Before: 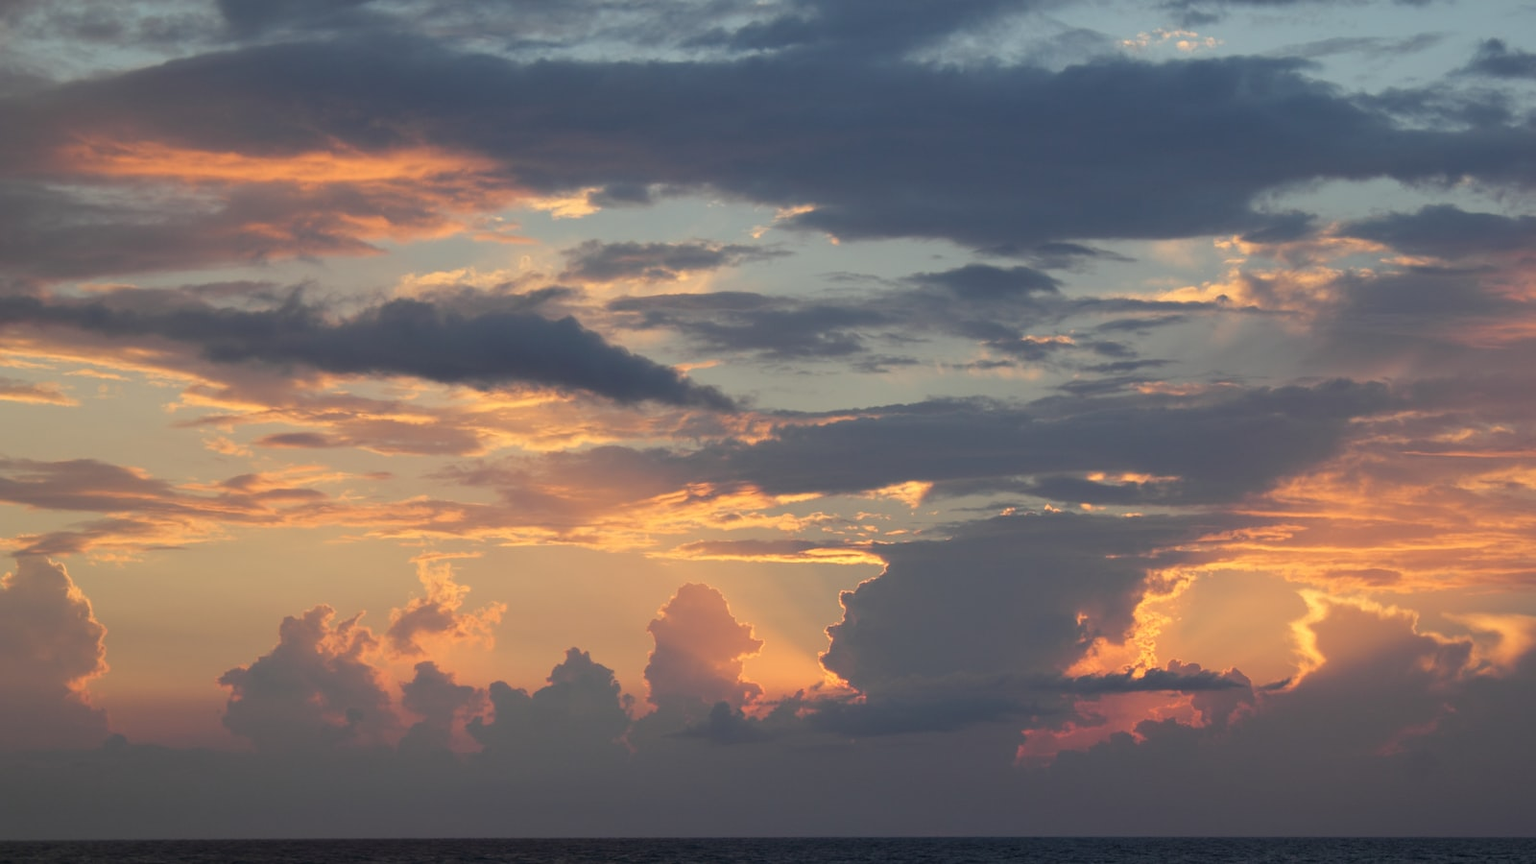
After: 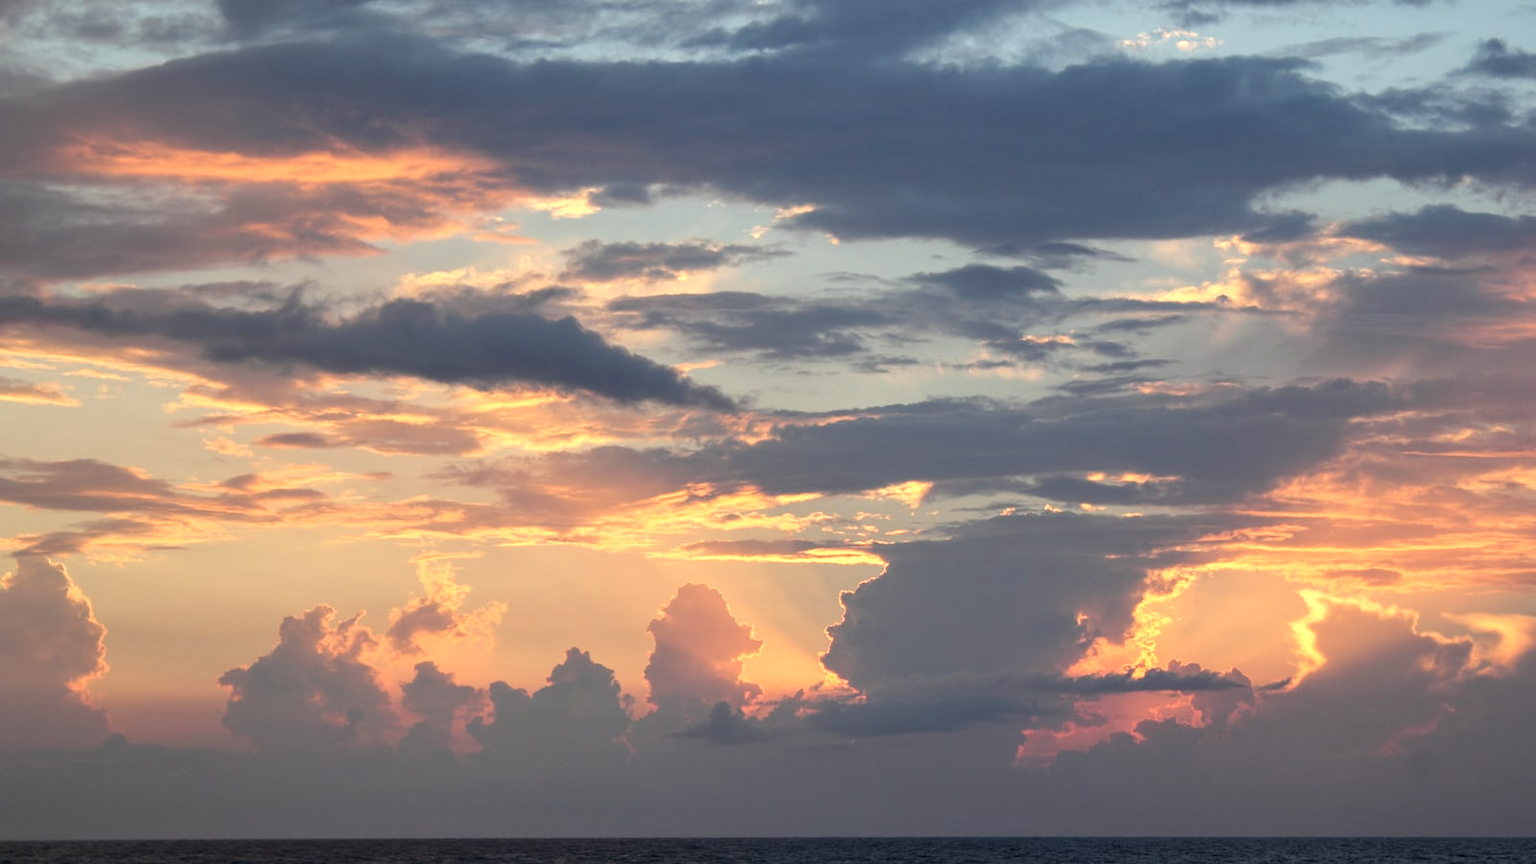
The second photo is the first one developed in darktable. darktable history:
local contrast: on, module defaults
exposure: black level correction 0.001, exposure 0.5 EV, compensate exposure bias true, compensate highlight preservation false
